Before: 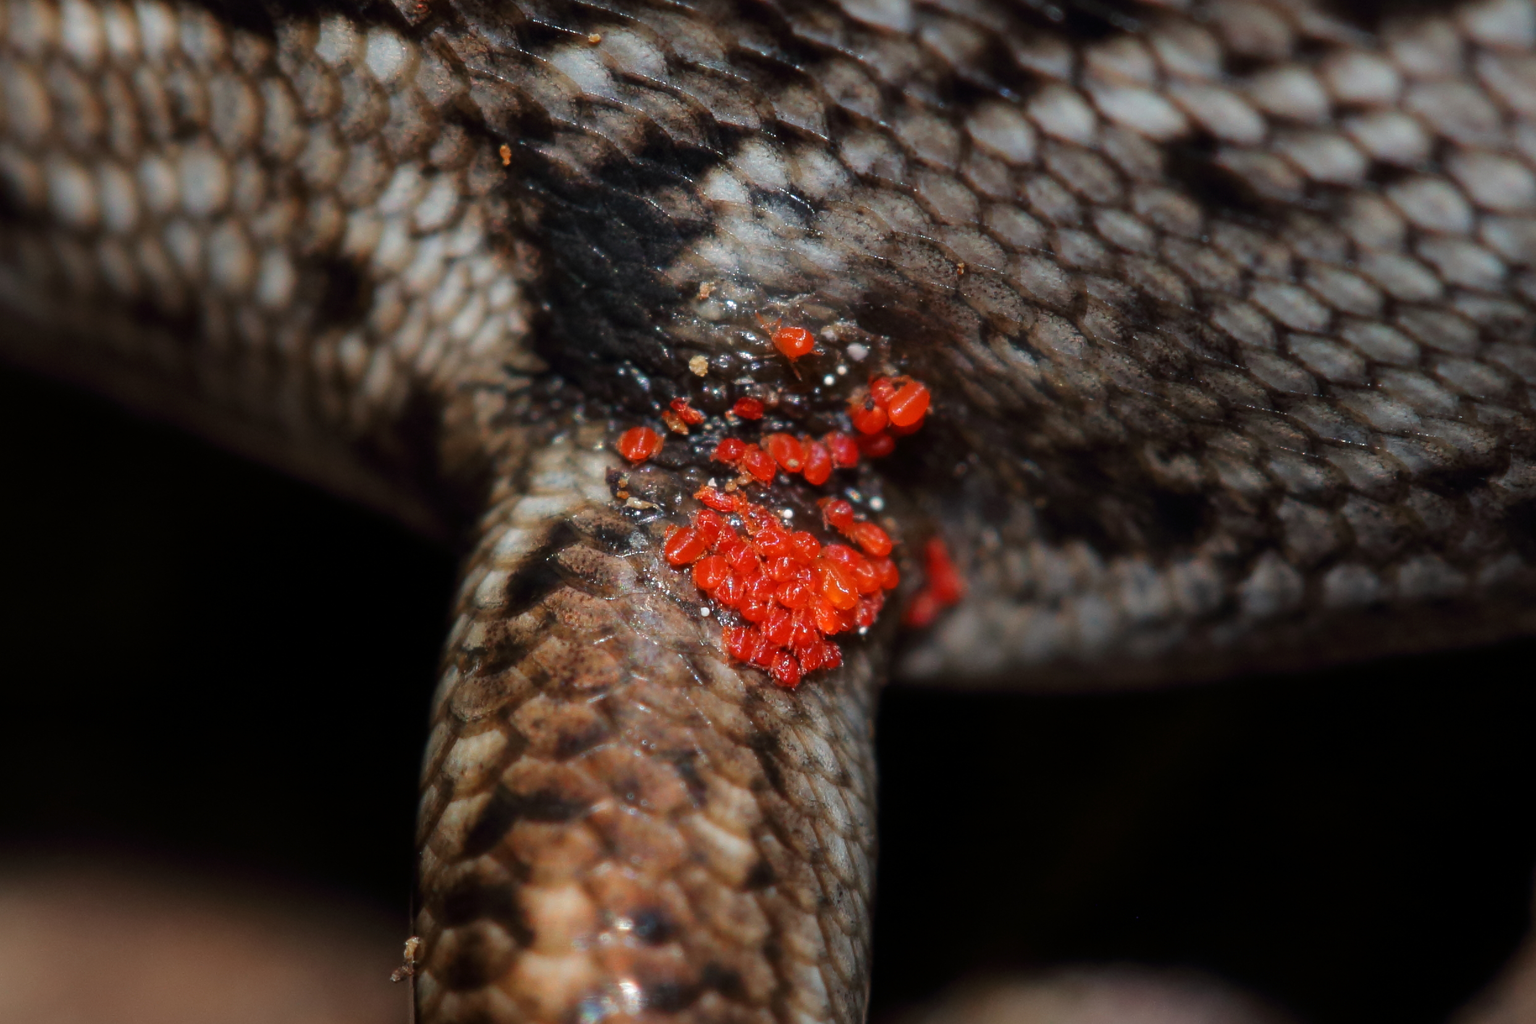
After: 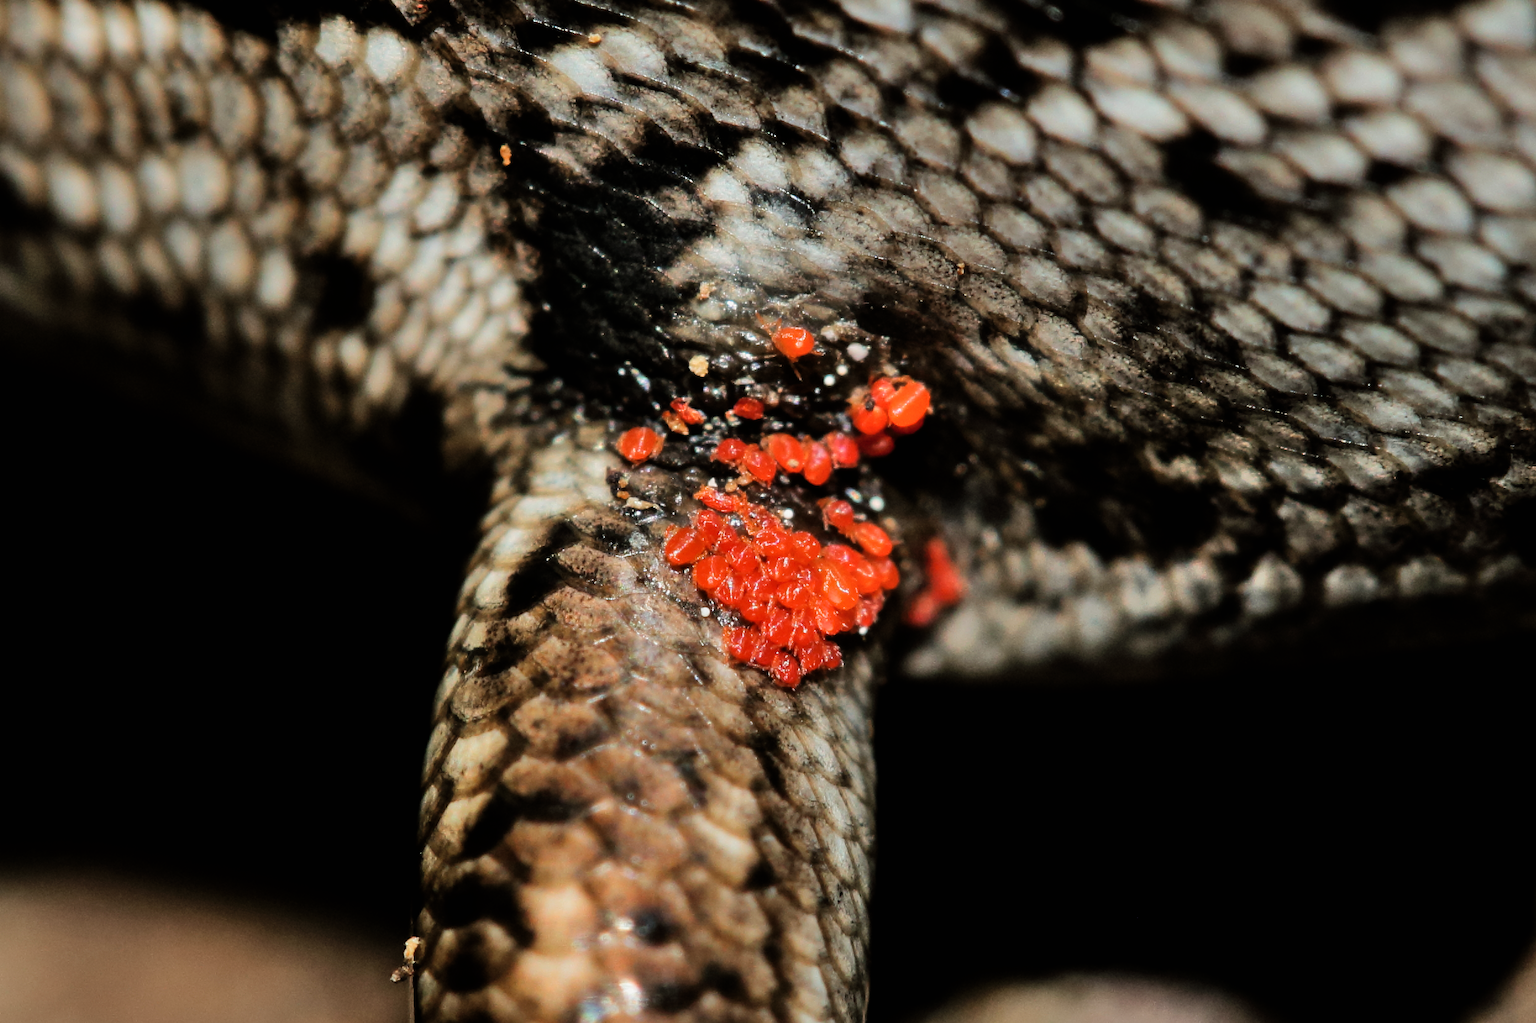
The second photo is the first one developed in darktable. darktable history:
filmic rgb: black relative exposure -5 EV, white relative exposure 3.5 EV, hardness 3.19, contrast 1.4, highlights saturation mix -50%
shadows and highlights: soften with gaussian
color balance: mode lift, gamma, gain (sRGB), lift [1.04, 1, 1, 0.97], gamma [1.01, 1, 1, 0.97], gain [0.96, 1, 1, 0.97]
exposure: black level correction 0.001, exposure 0.5 EV, compensate exposure bias true, compensate highlight preservation false
